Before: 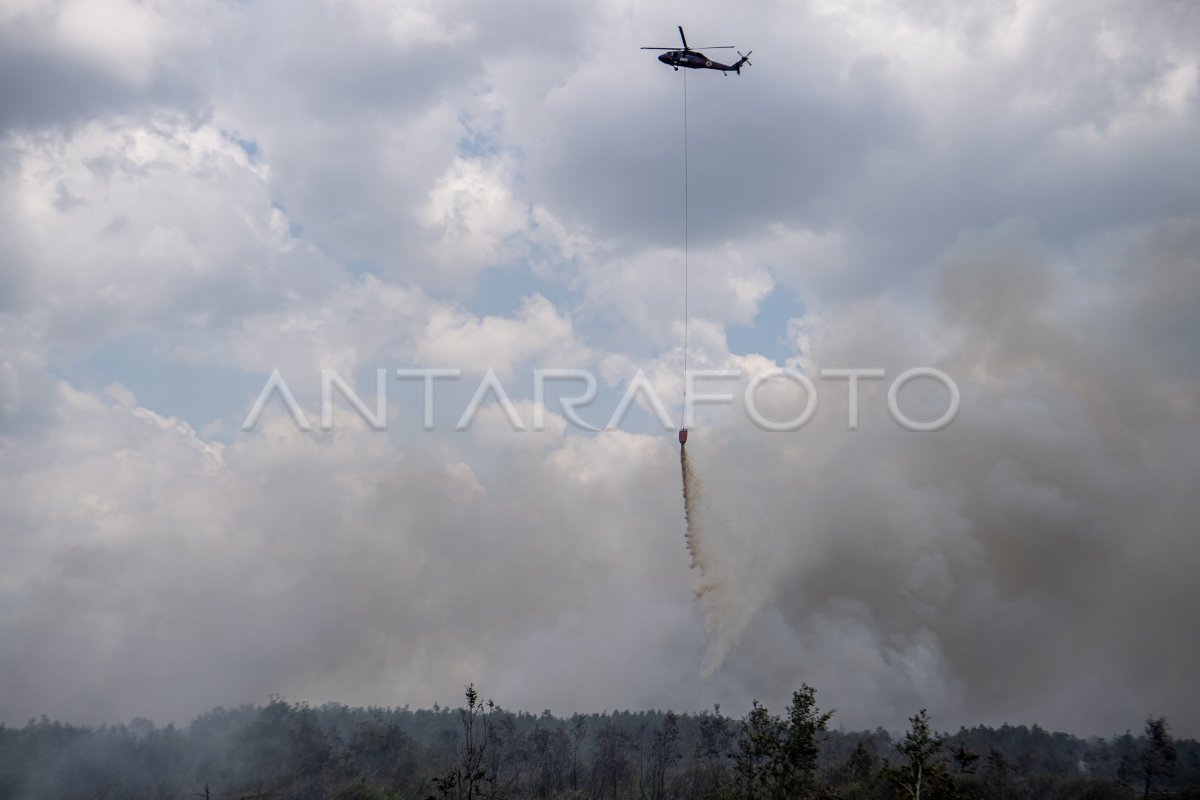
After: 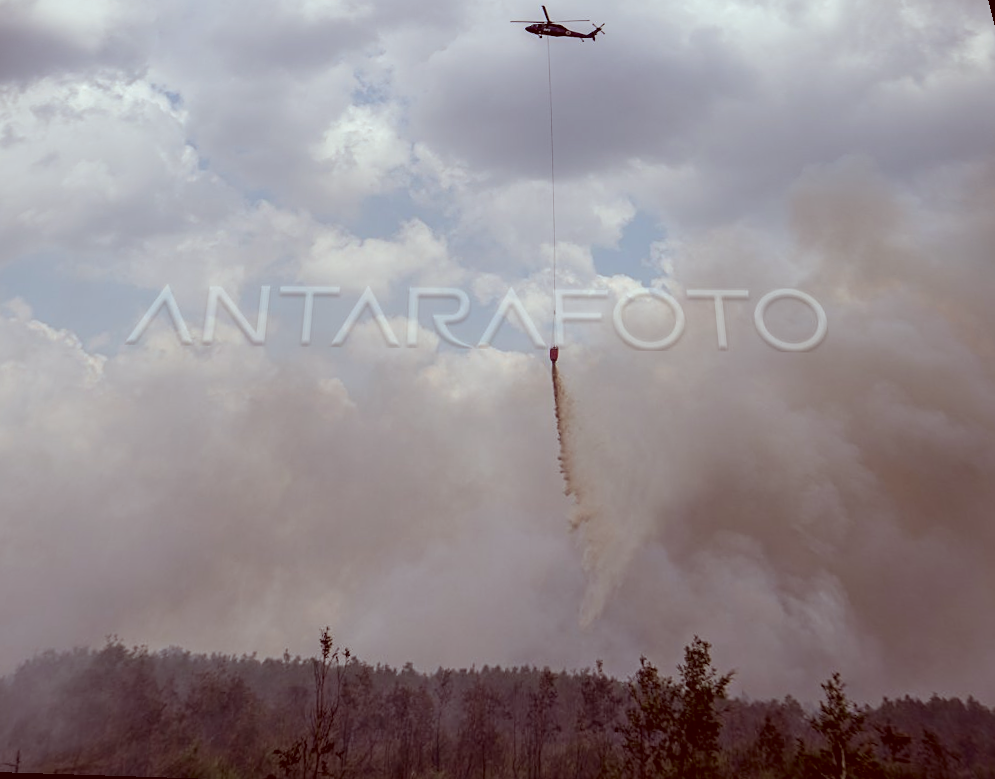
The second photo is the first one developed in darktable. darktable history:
white balance: red 0.988, blue 1.017
sharpen: amount 0.2
rotate and perspective: rotation 0.72°, lens shift (vertical) -0.352, lens shift (horizontal) -0.051, crop left 0.152, crop right 0.859, crop top 0.019, crop bottom 0.964
color correction: highlights a* -7.23, highlights b* -0.161, shadows a* 20.08, shadows b* 11.73
